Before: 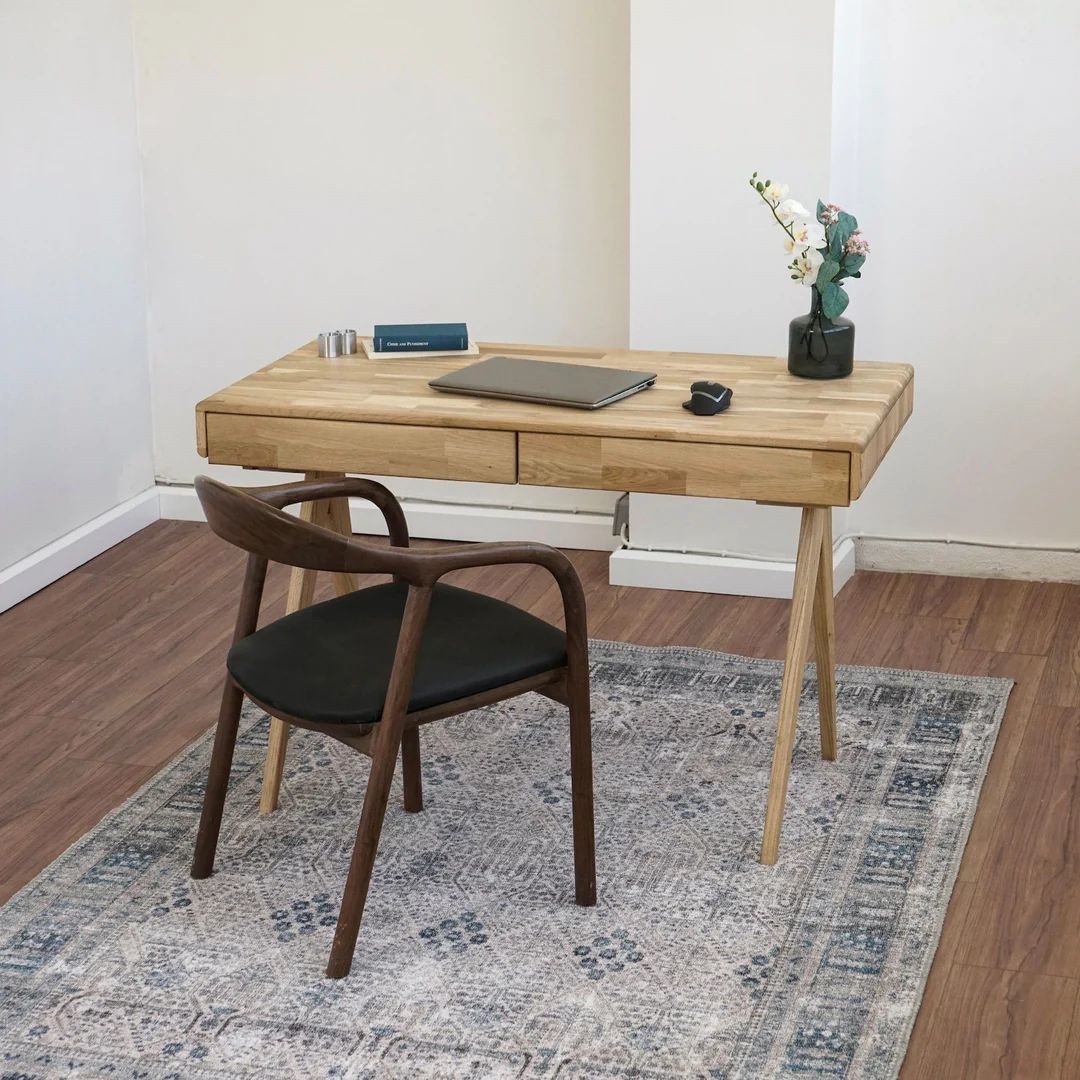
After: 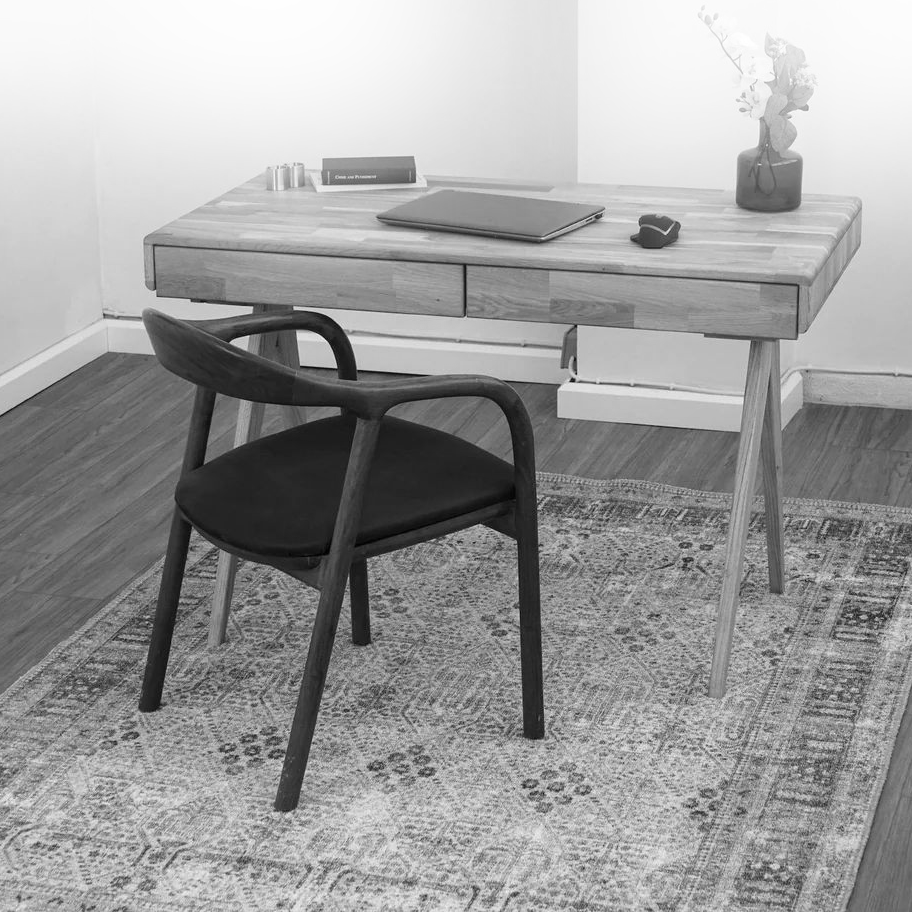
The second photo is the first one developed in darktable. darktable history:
monochrome: on, module defaults
bloom: size 16%, threshold 98%, strength 20%
crop and rotate: left 4.842%, top 15.51%, right 10.668%
